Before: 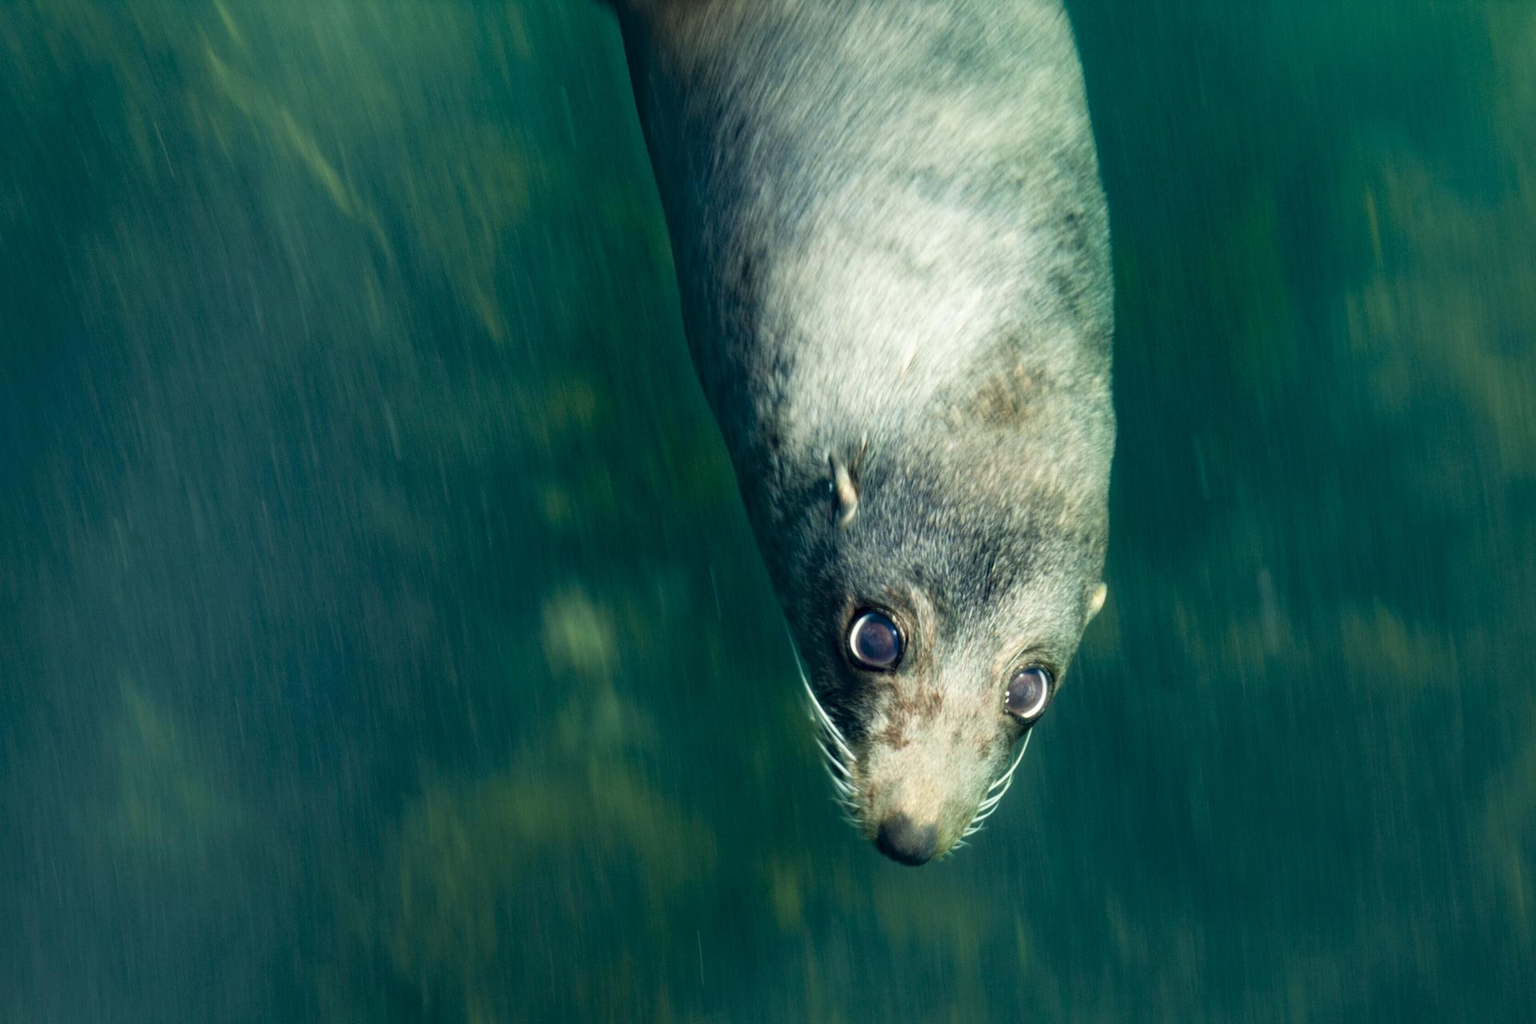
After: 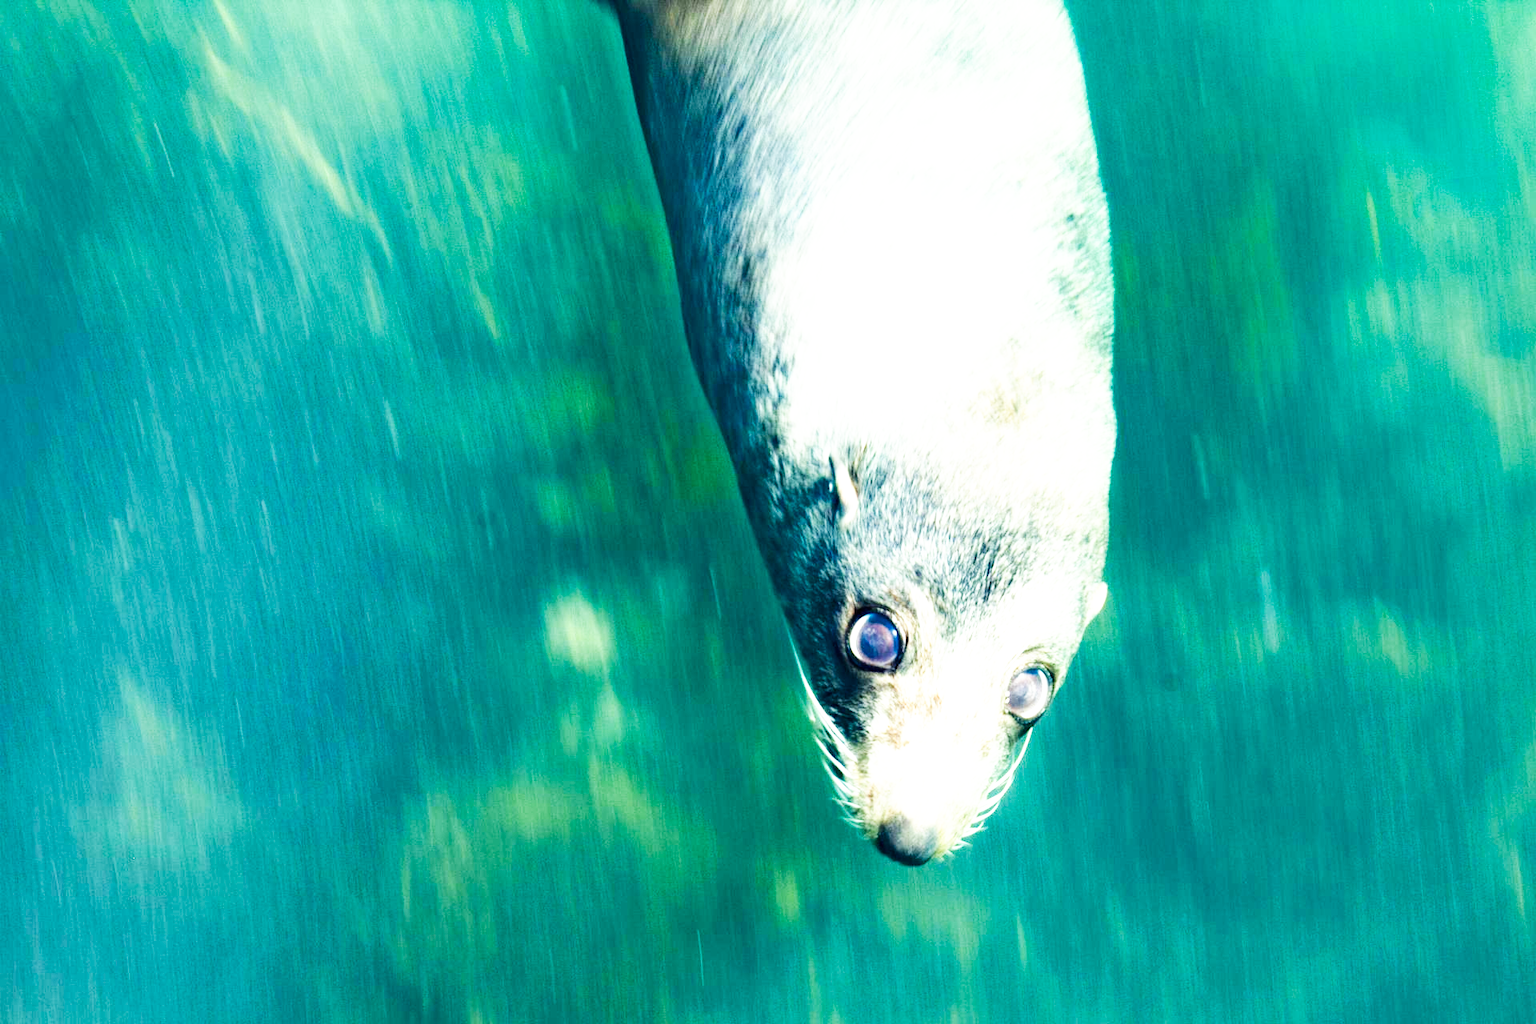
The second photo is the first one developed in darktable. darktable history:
base curve: curves: ch0 [(0, 0) (0.007, 0.004) (0.027, 0.03) (0.046, 0.07) (0.207, 0.54) (0.442, 0.872) (0.673, 0.972) (1, 1)], preserve colors none
exposure: black level correction 0, exposure 1.199 EV, compensate exposure bias true, compensate highlight preservation false
